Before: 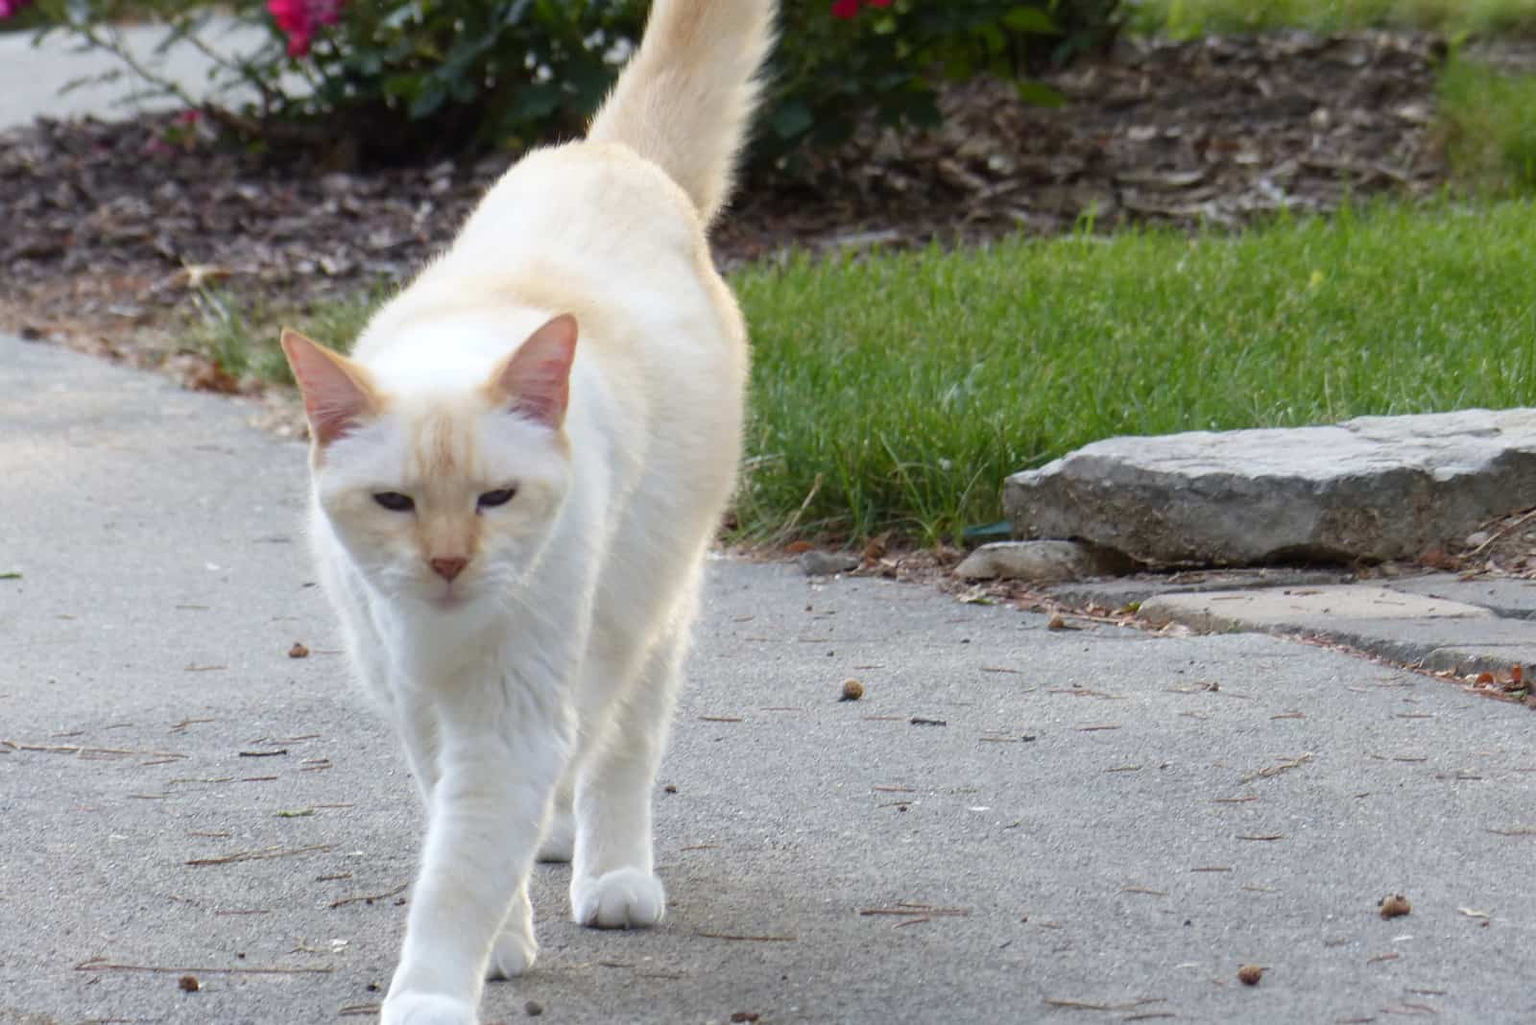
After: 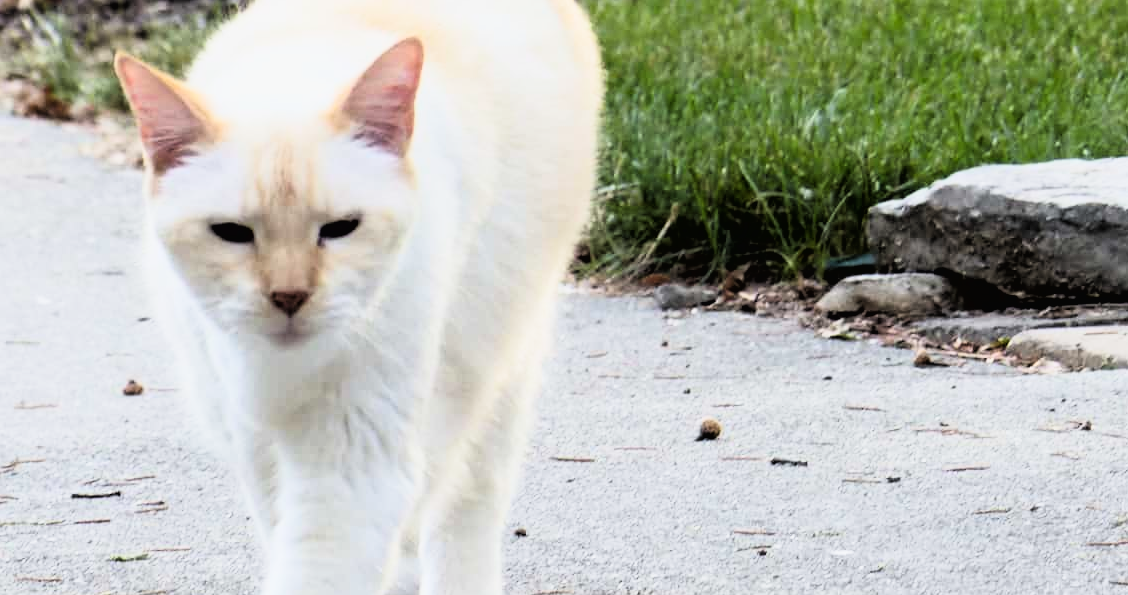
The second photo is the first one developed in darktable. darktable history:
crop: left 11.171%, top 27.175%, right 18.299%, bottom 17.102%
filmic rgb: black relative exposure -5.03 EV, white relative exposure 3.5 EV, hardness 3.17, contrast 1.496, highlights saturation mix -48.71%
tone curve: curves: ch0 [(0, 0.013) (0.054, 0.018) (0.205, 0.191) (0.289, 0.292) (0.39, 0.424) (0.493, 0.551) (0.647, 0.752) (0.778, 0.895) (1, 0.998)]; ch1 [(0, 0) (0.385, 0.343) (0.439, 0.415) (0.494, 0.495) (0.501, 0.501) (0.51, 0.509) (0.54, 0.546) (0.586, 0.606) (0.66, 0.701) (0.783, 0.804) (1, 1)]; ch2 [(0, 0) (0.32, 0.281) (0.403, 0.399) (0.441, 0.428) (0.47, 0.469) (0.498, 0.496) (0.524, 0.538) (0.566, 0.579) (0.633, 0.665) (0.7, 0.711) (1, 1)], color space Lab, linked channels, preserve colors none
